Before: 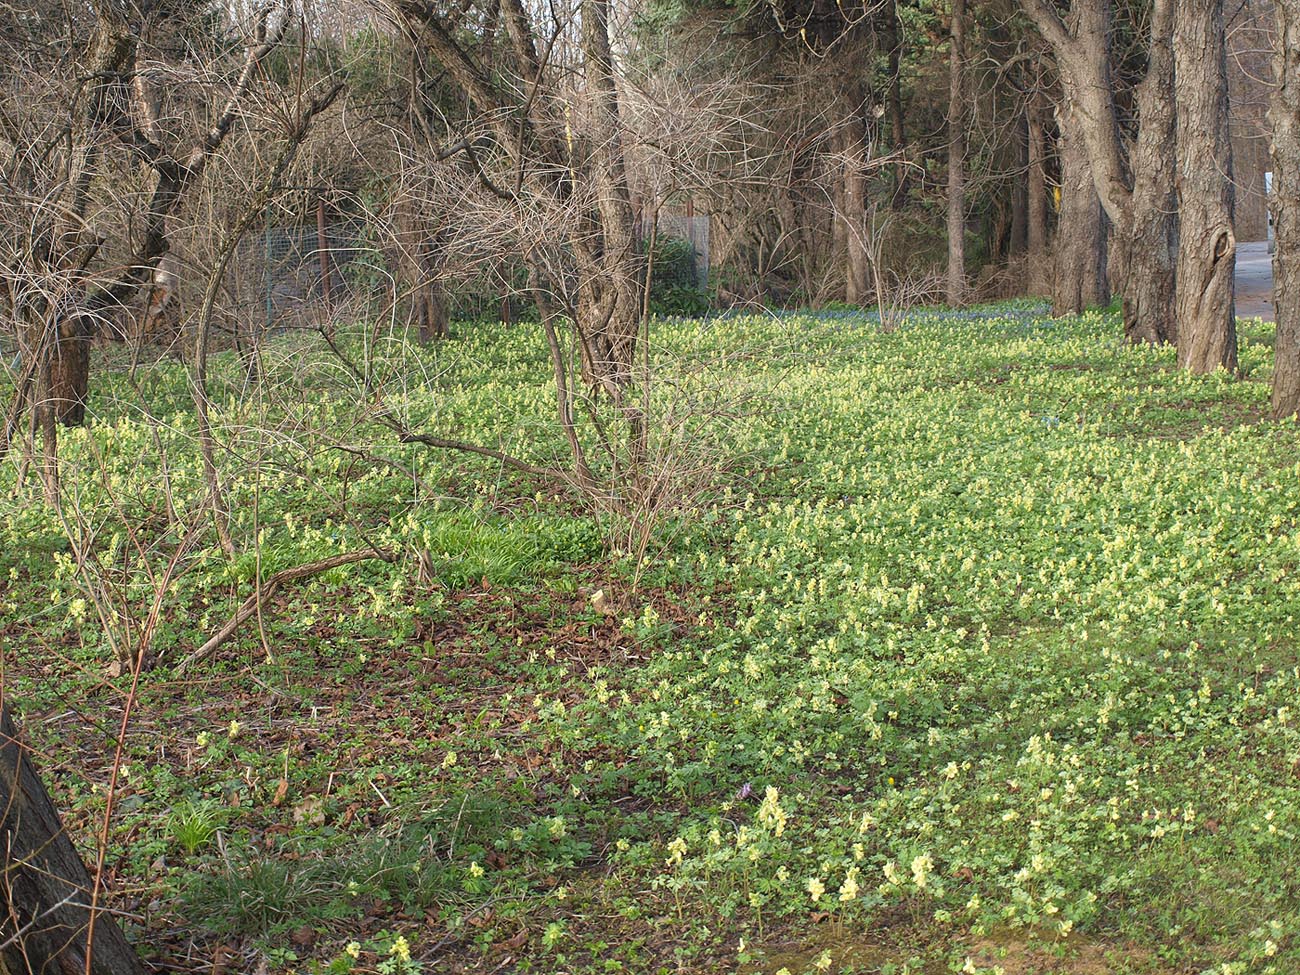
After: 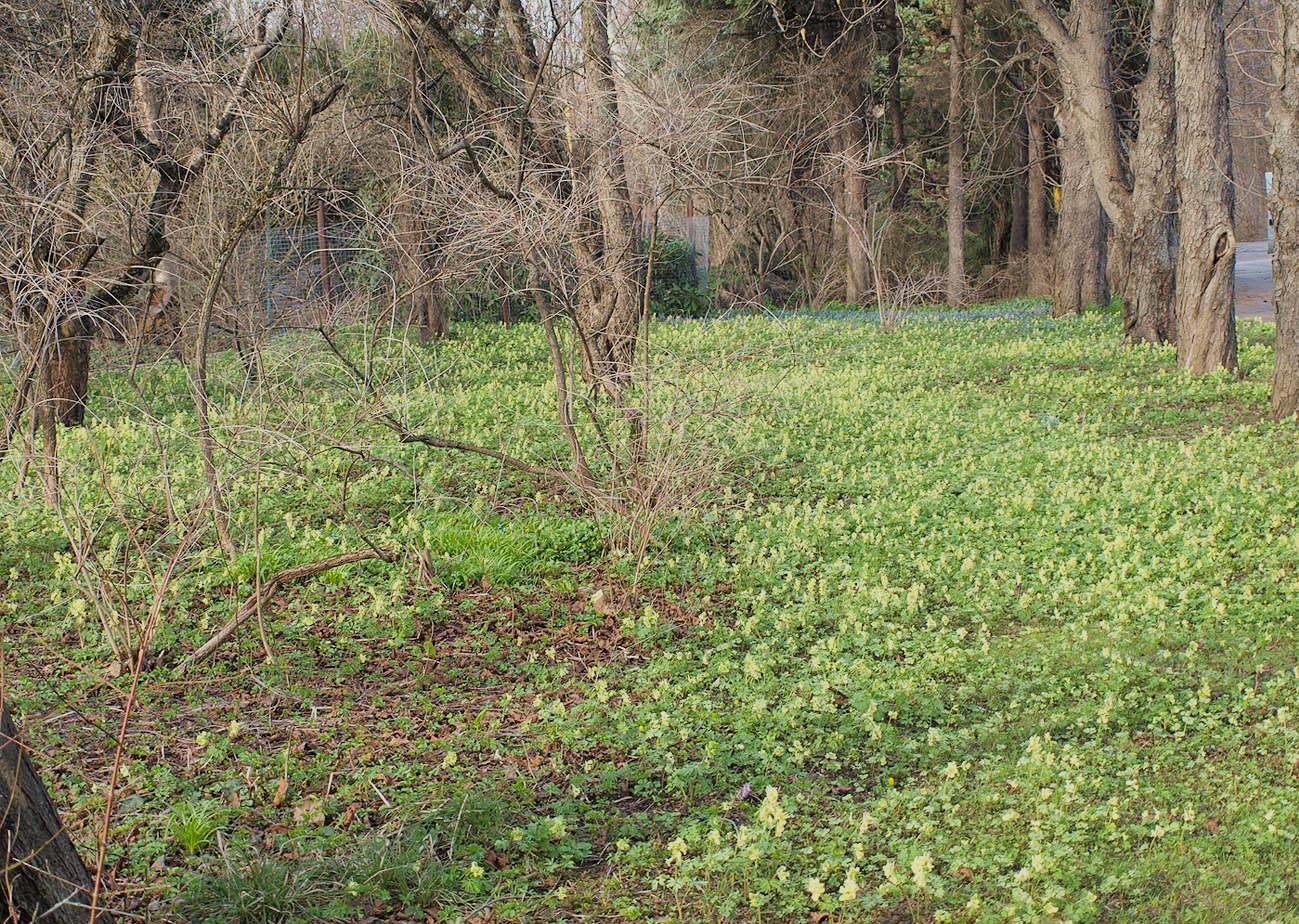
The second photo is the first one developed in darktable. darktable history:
exposure: exposure 0.299 EV, compensate exposure bias true, compensate highlight preservation false
color balance rgb: perceptual saturation grading › global saturation 0.982%, global vibrance 20%
crop and rotate: top 0.014%, bottom 5.137%
filmic rgb: black relative exposure -7.65 EV, white relative exposure 4.56 EV, hardness 3.61
